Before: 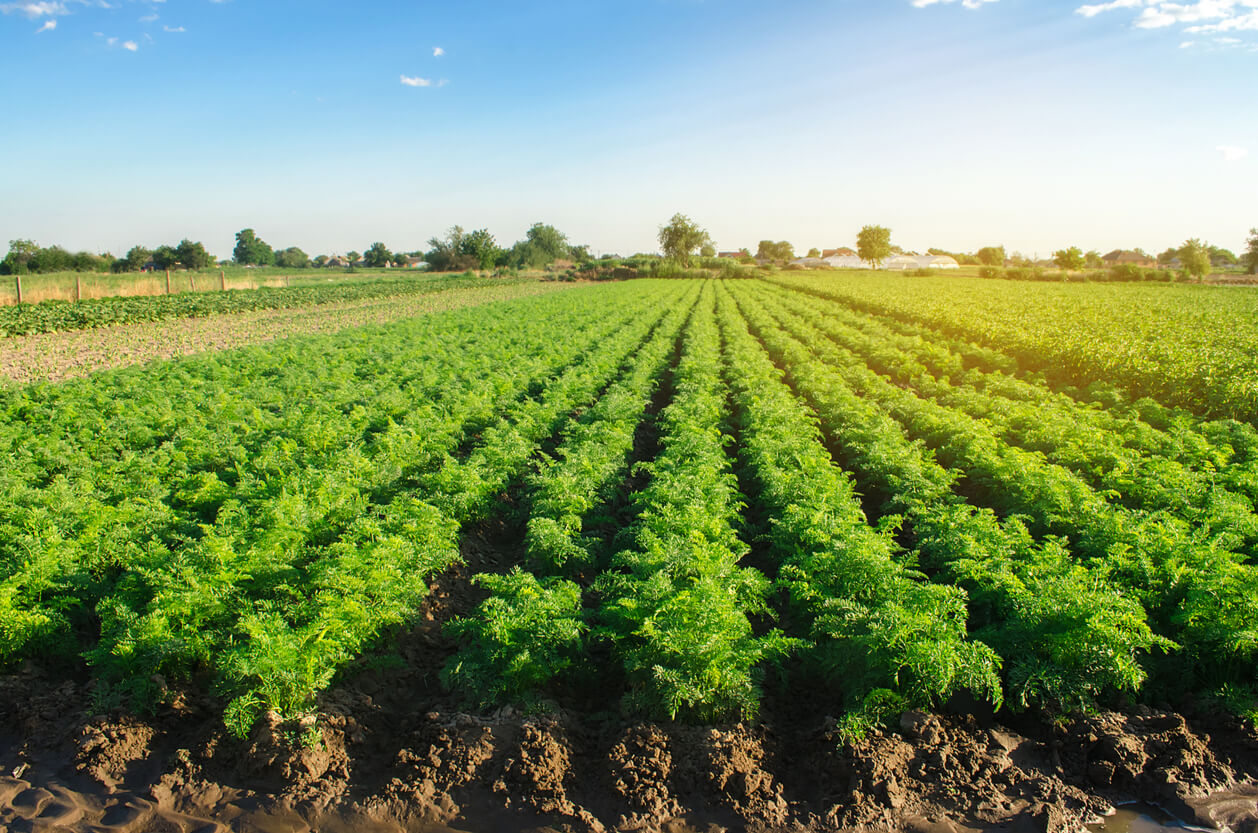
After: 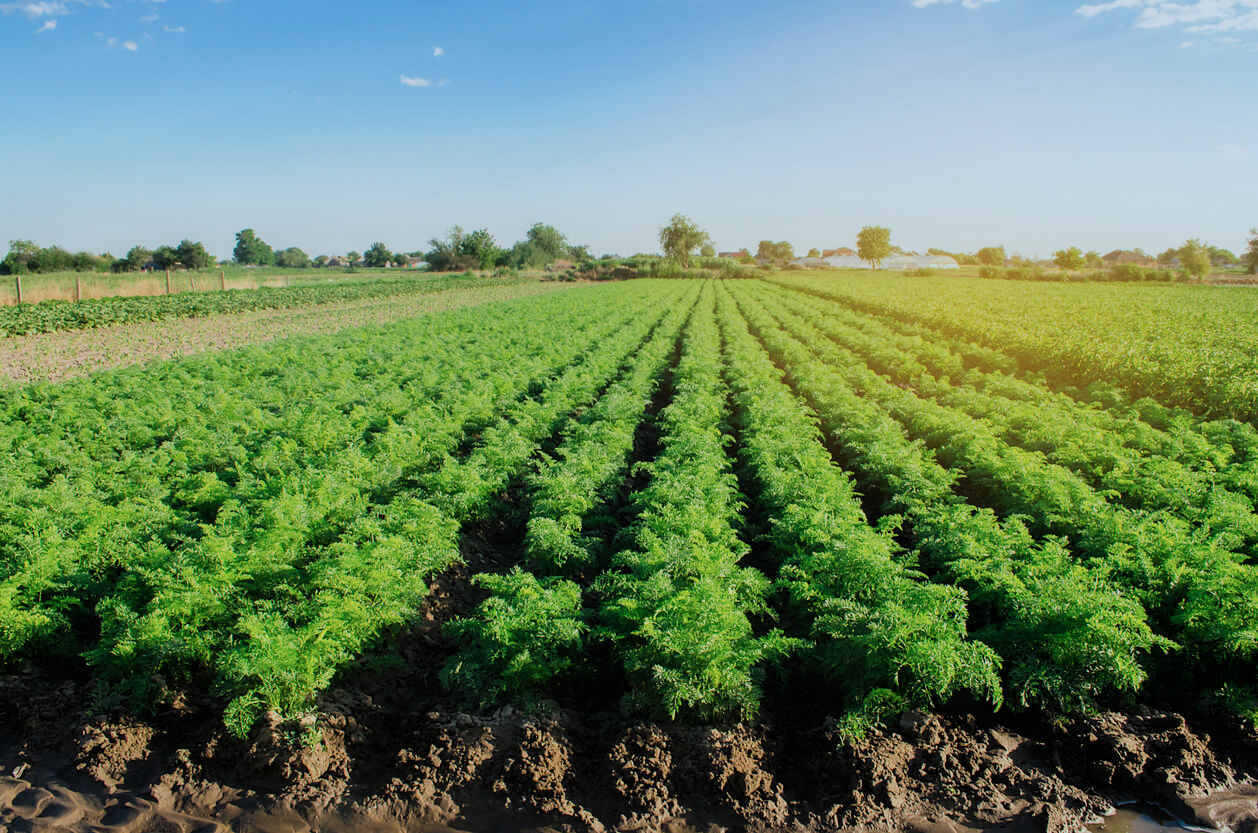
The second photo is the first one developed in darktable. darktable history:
color correction: highlights a* -4.12, highlights b* -10.65
filmic rgb: black relative exposure -7.65 EV, white relative exposure 4.56 EV, hardness 3.61
